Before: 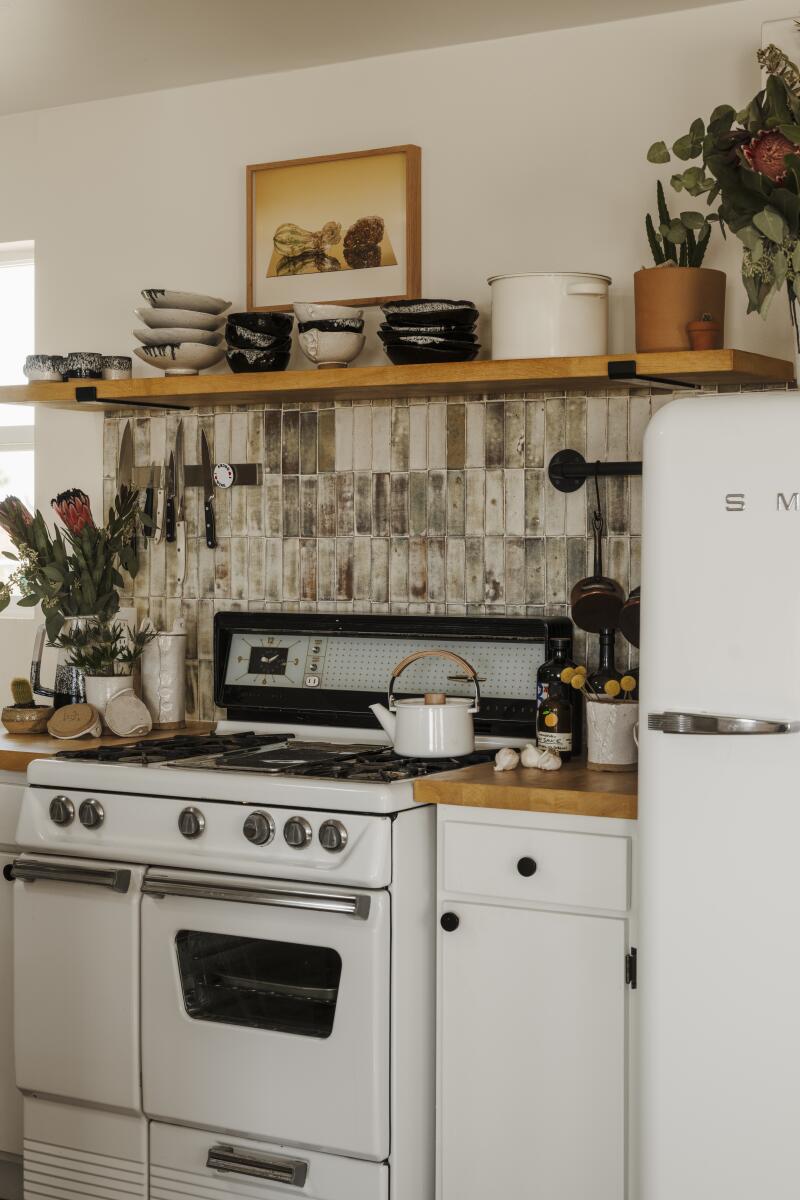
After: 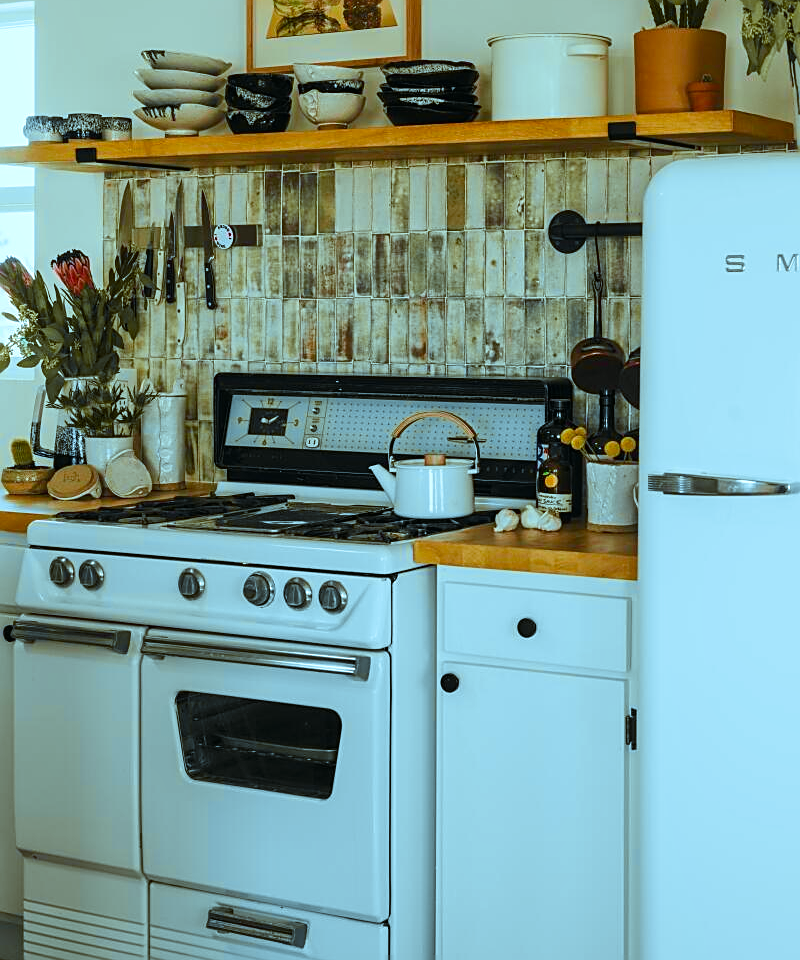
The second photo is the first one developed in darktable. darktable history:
tone curve: curves: ch0 [(0, 0.009) (0.037, 0.035) (0.131, 0.126) (0.275, 0.28) (0.476, 0.514) (0.617, 0.667) (0.704, 0.759) (0.813, 0.863) (0.911, 0.931) (0.997, 1)]; ch1 [(0, 0) (0.318, 0.271) (0.444, 0.438) (0.493, 0.496) (0.508, 0.5) (0.534, 0.535) (0.57, 0.582) (0.65, 0.664) (0.746, 0.764) (1, 1)]; ch2 [(0, 0) (0.246, 0.24) (0.36, 0.381) (0.415, 0.434) (0.476, 0.492) (0.502, 0.499) (0.522, 0.518) (0.533, 0.534) (0.586, 0.598) (0.634, 0.643) (0.706, 0.717) (0.853, 0.83) (1, 0.951)], color space Lab, independent channels, preserve colors none
color correction: highlights a* -11.71, highlights b* -15.58
local contrast: mode bilateral grid, contrast 10, coarseness 25, detail 115%, midtone range 0.2
crop and rotate: top 19.998%
velvia: strength 51%, mid-tones bias 0.51
sharpen: on, module defaults
